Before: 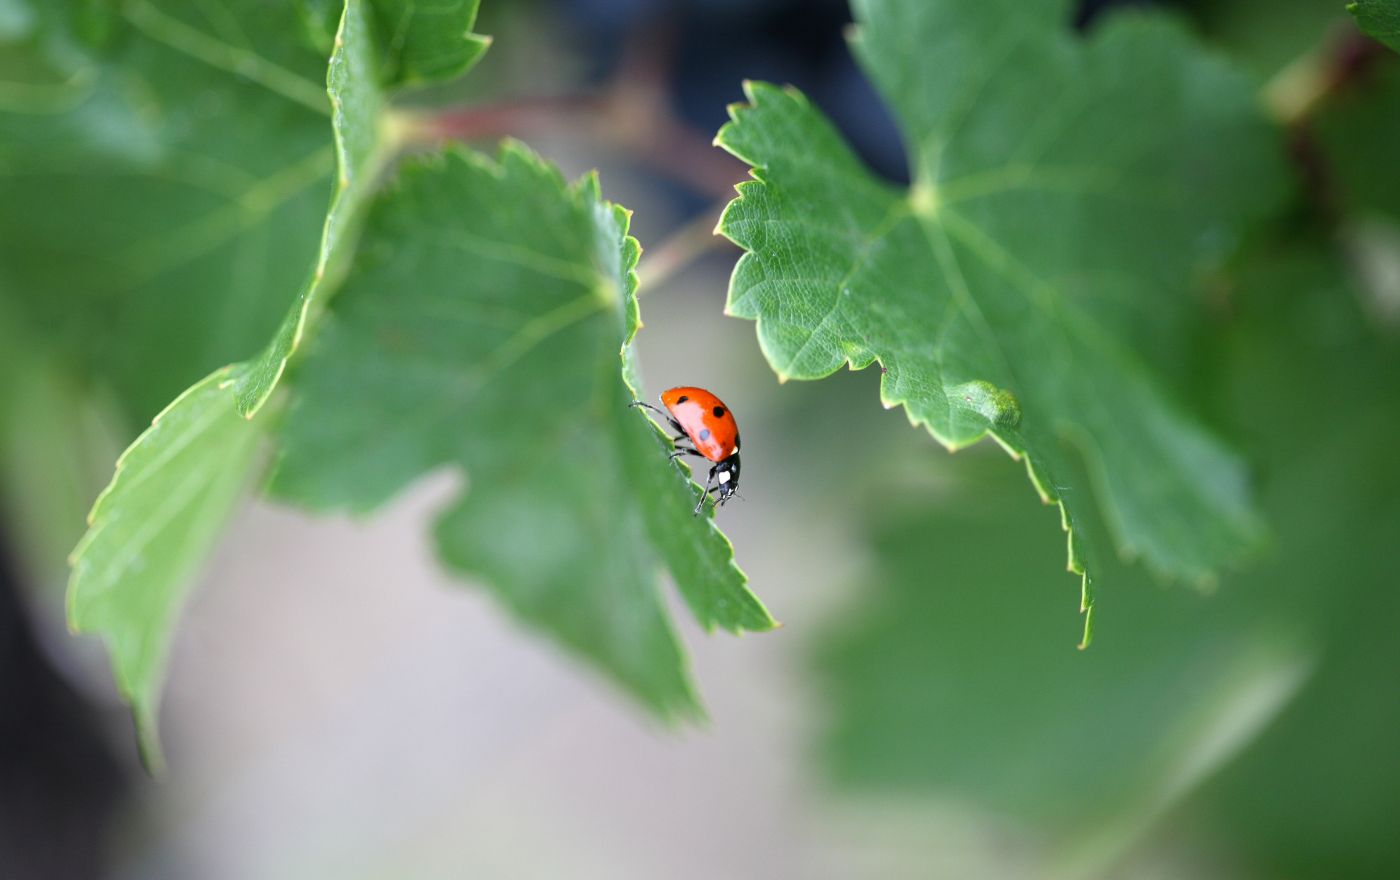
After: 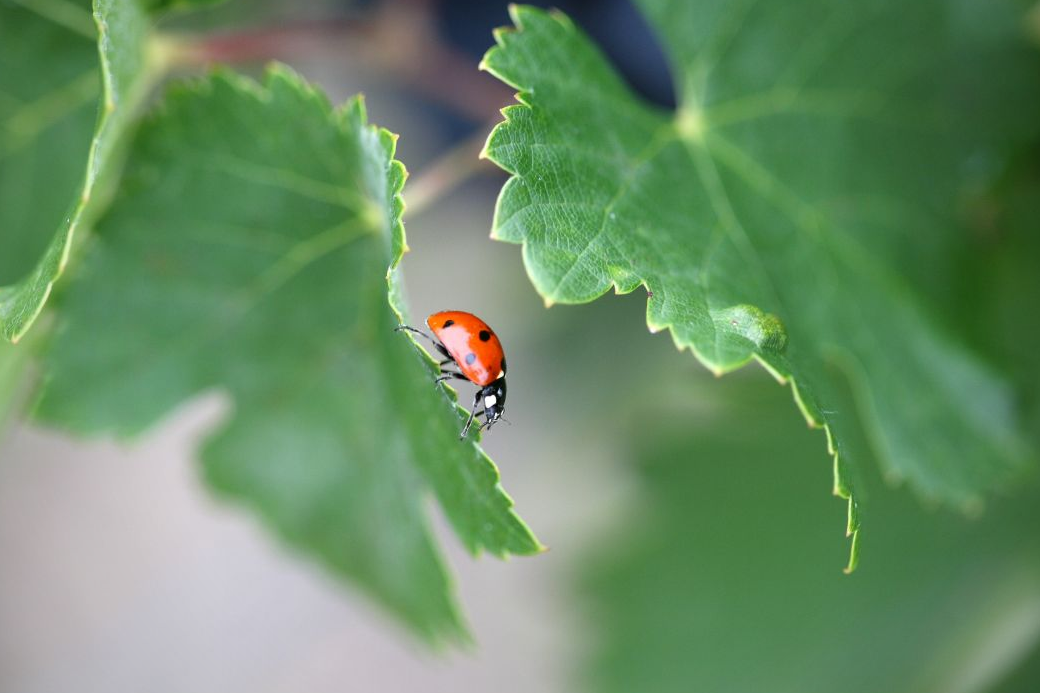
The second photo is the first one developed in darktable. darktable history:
crop: left 16.746%, top 8.7%, right 8.354%, bottom 12.497%
vignetting: fall-off start 71.89%, brightness -0.313, saturation -0.055
